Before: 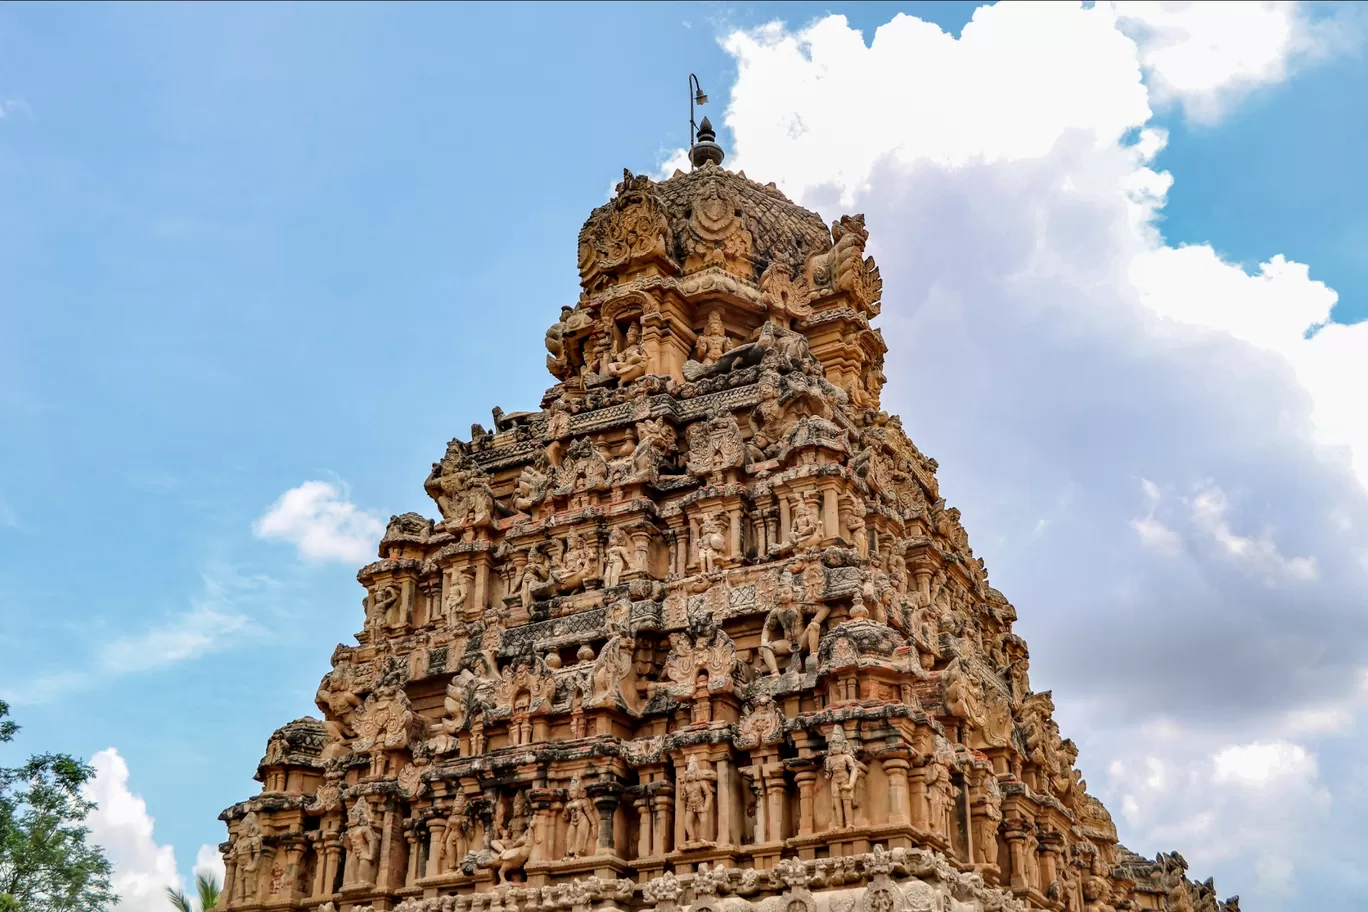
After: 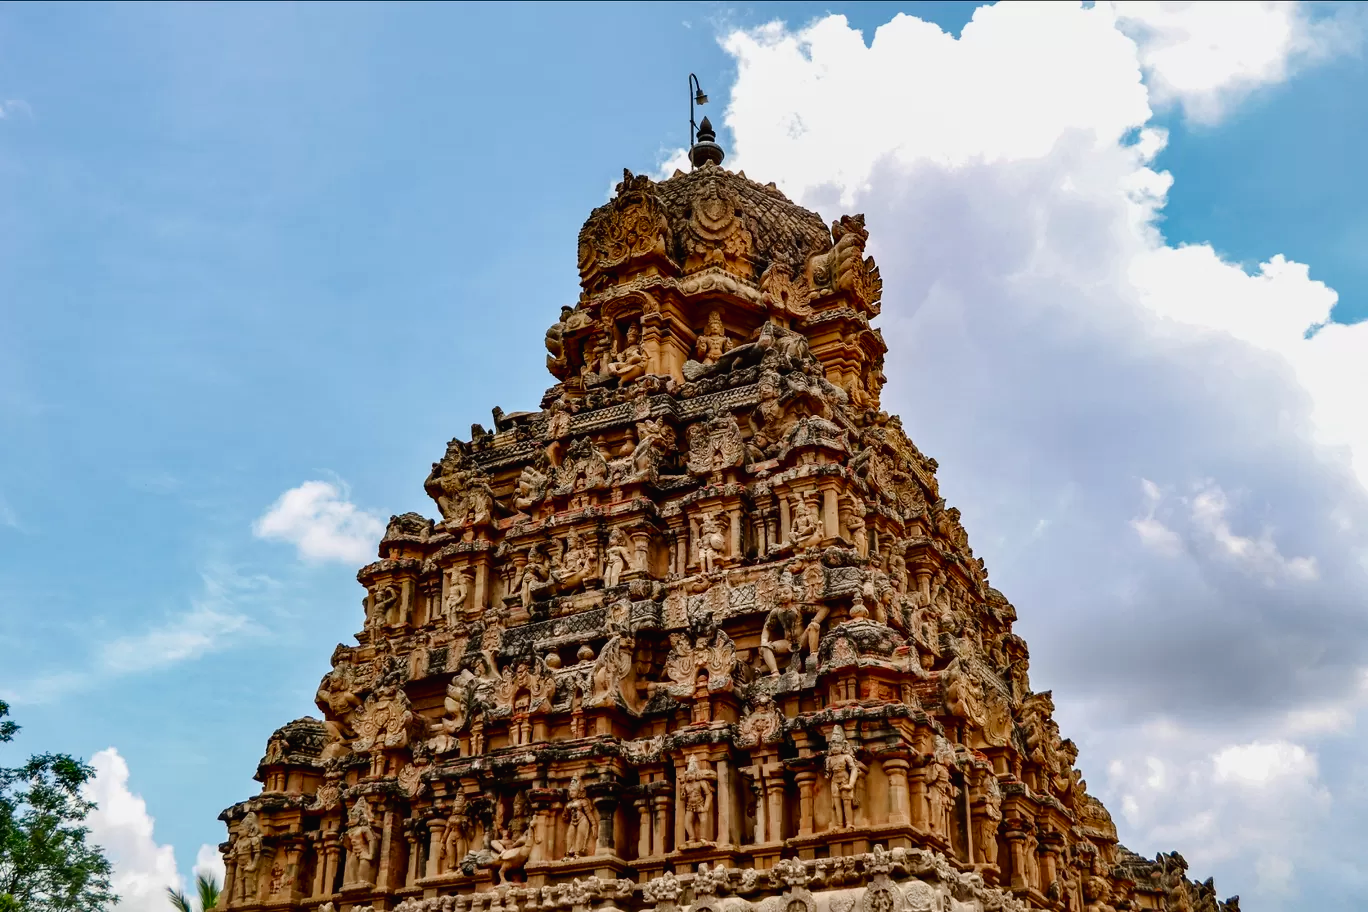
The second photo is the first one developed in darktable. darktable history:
tone curve: curves: ch0 [(0, 0.013) (0.036, 0.035) (0.274, 0.288) (0.504, 0.536) (0.844, 0.84) (1, 0.97)]; ch1 [(0, 0) (0.389, 0.403) (0.462, 0.48) (0.499, 0.5) (0.524, 0.529) (0.567, 0.603) (0.626, 0.651) (0.749, 0.781) (1, 1)]; ch2 [(0, 0) (0.464, 0.478) (0.5, 0.501) (0.533, 0.539) (0.599, 0.6) (0.704, 0.732) (1, 1)], preserve colors none
contrast brightness saturation: contrast 0.131, brightness -0.223, saturation 0.147
